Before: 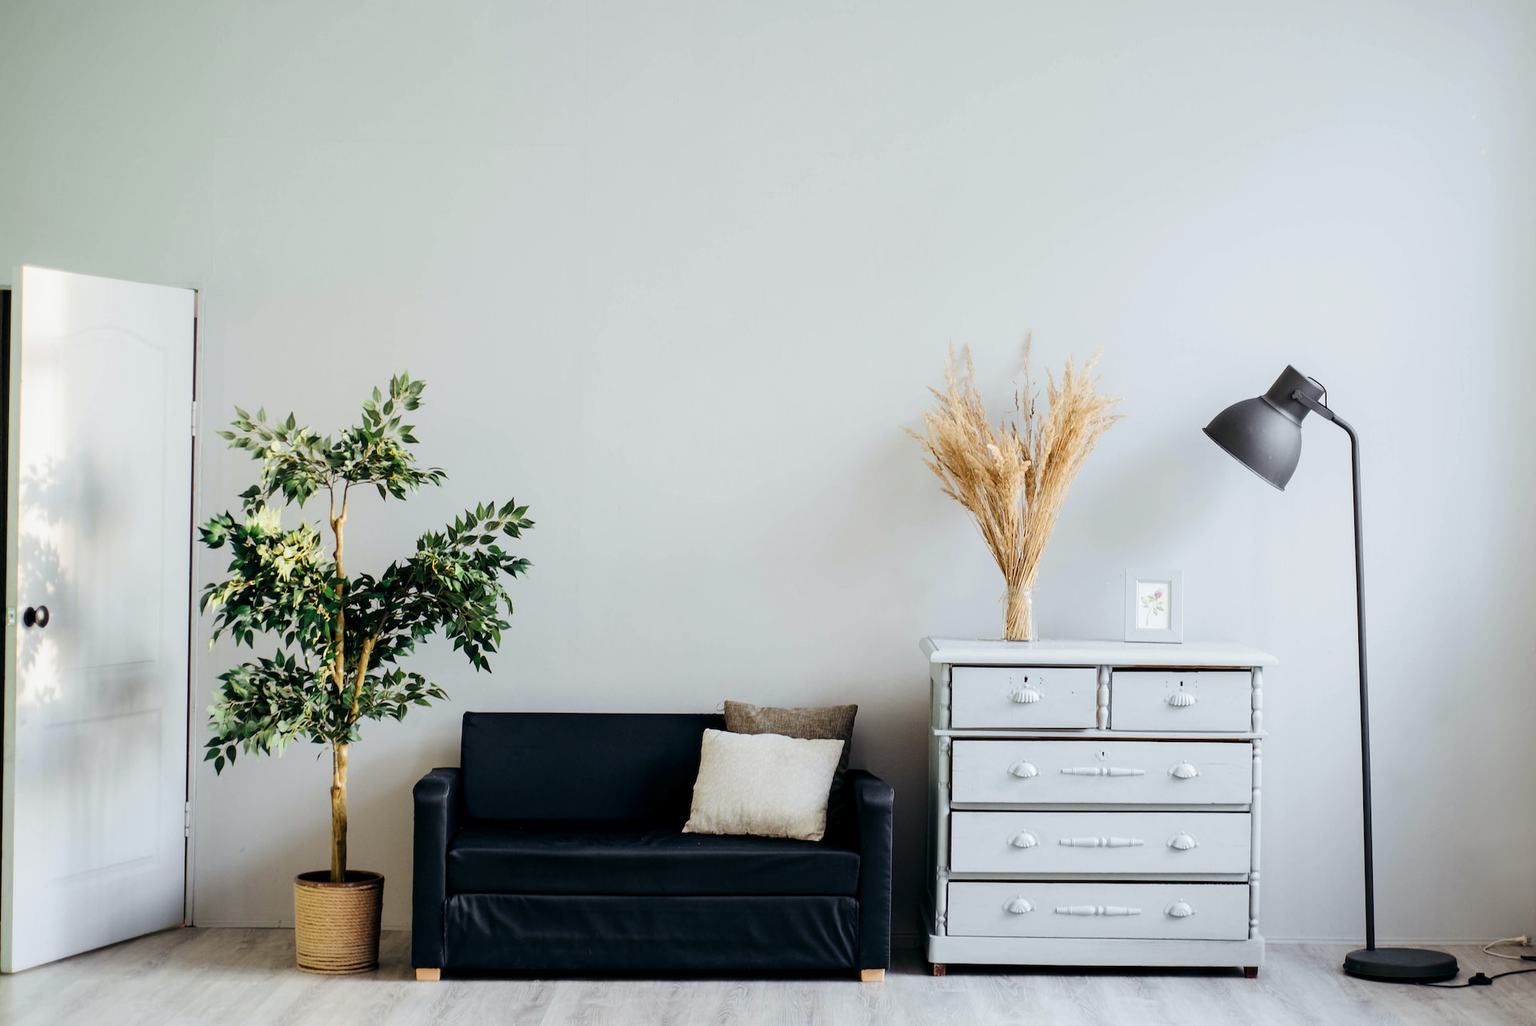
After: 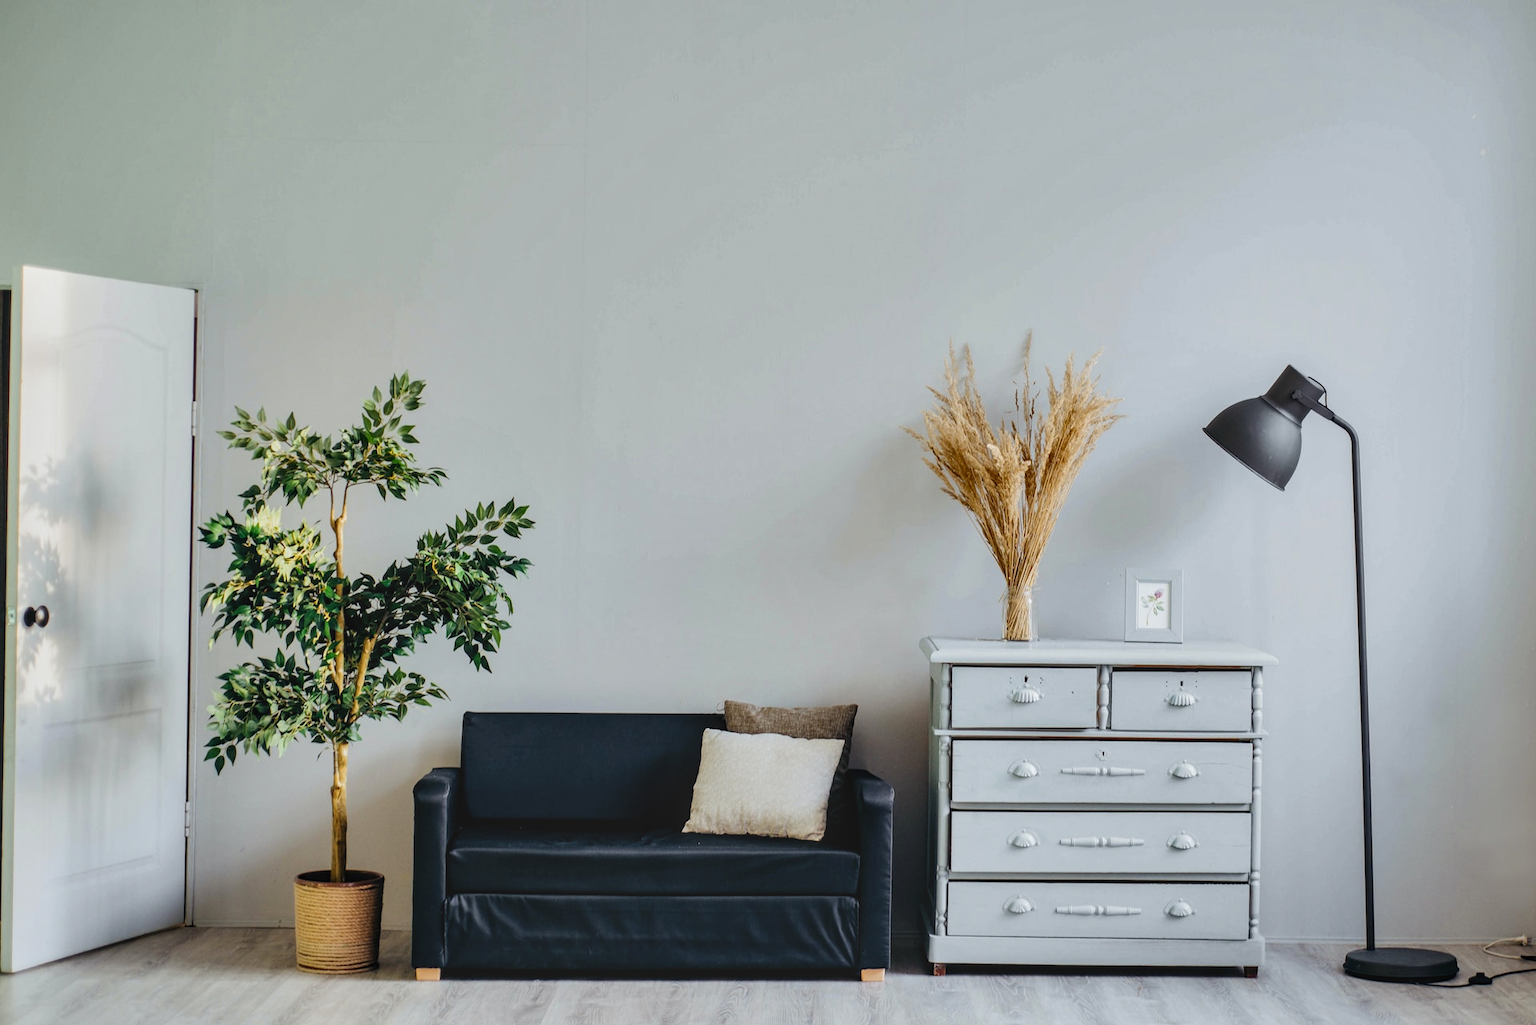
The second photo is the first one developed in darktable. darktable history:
contrast brightness saturation: contrast -0.1, brightness 0.05, saturation 0.08
shadows and highlights: shadows 40, highlights -54, highlights color adjustment 46%, low approximation 0.01, soften with gaussian
local contrast: on, module defaults
